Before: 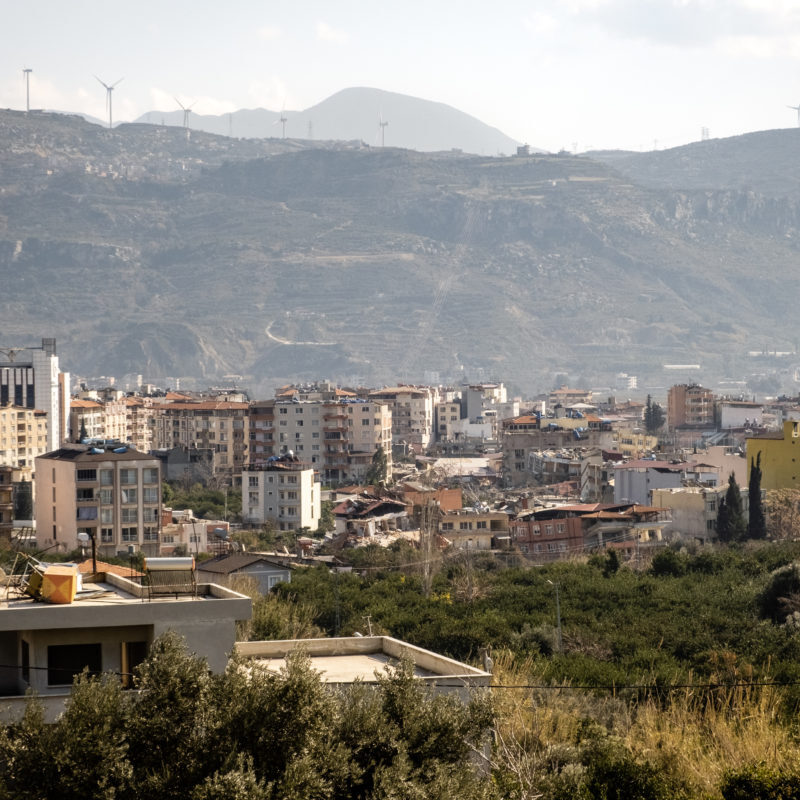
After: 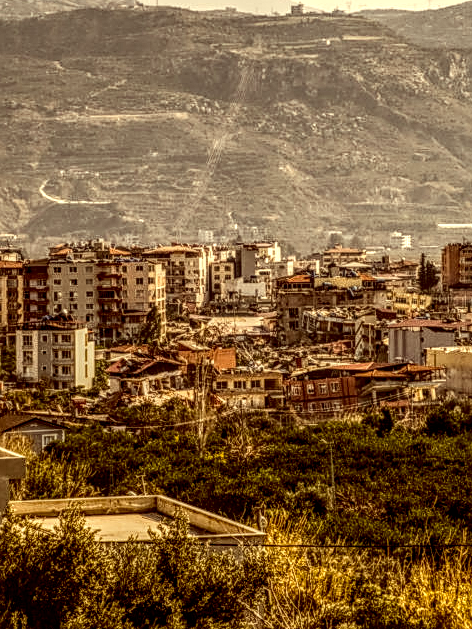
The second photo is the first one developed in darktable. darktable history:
crop and rotate: left 28.256%, top 17.734%, right 12.656%, bottom 3.573%
local contrast: highlights 0%, shadows 0%, detail 300%, midtone range 0.3
sharpen: on, module defaults
exposure: black level correction 0, exposure -0.766 EV, compensate highlight preservation false
color correction: highlights a* 1.12, highlights b* 24.26, shadows a* 15.58, shadows b* 24.26
contrast brightness saturation: contrast 0.23, brightness 0.1, saturation 0.29
